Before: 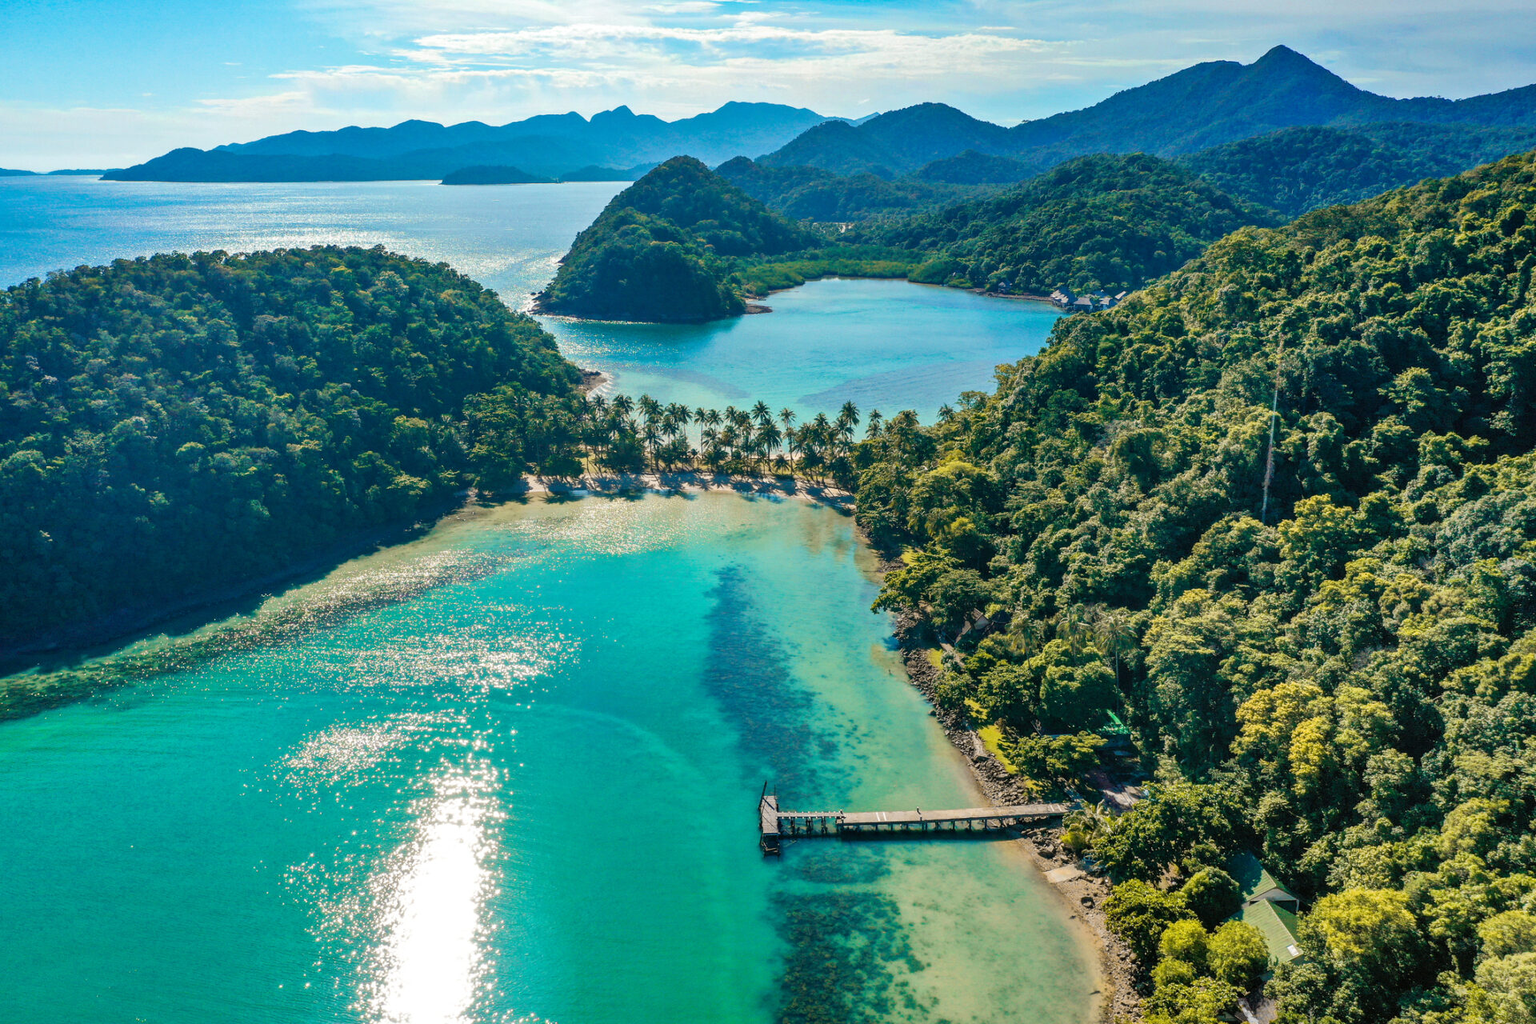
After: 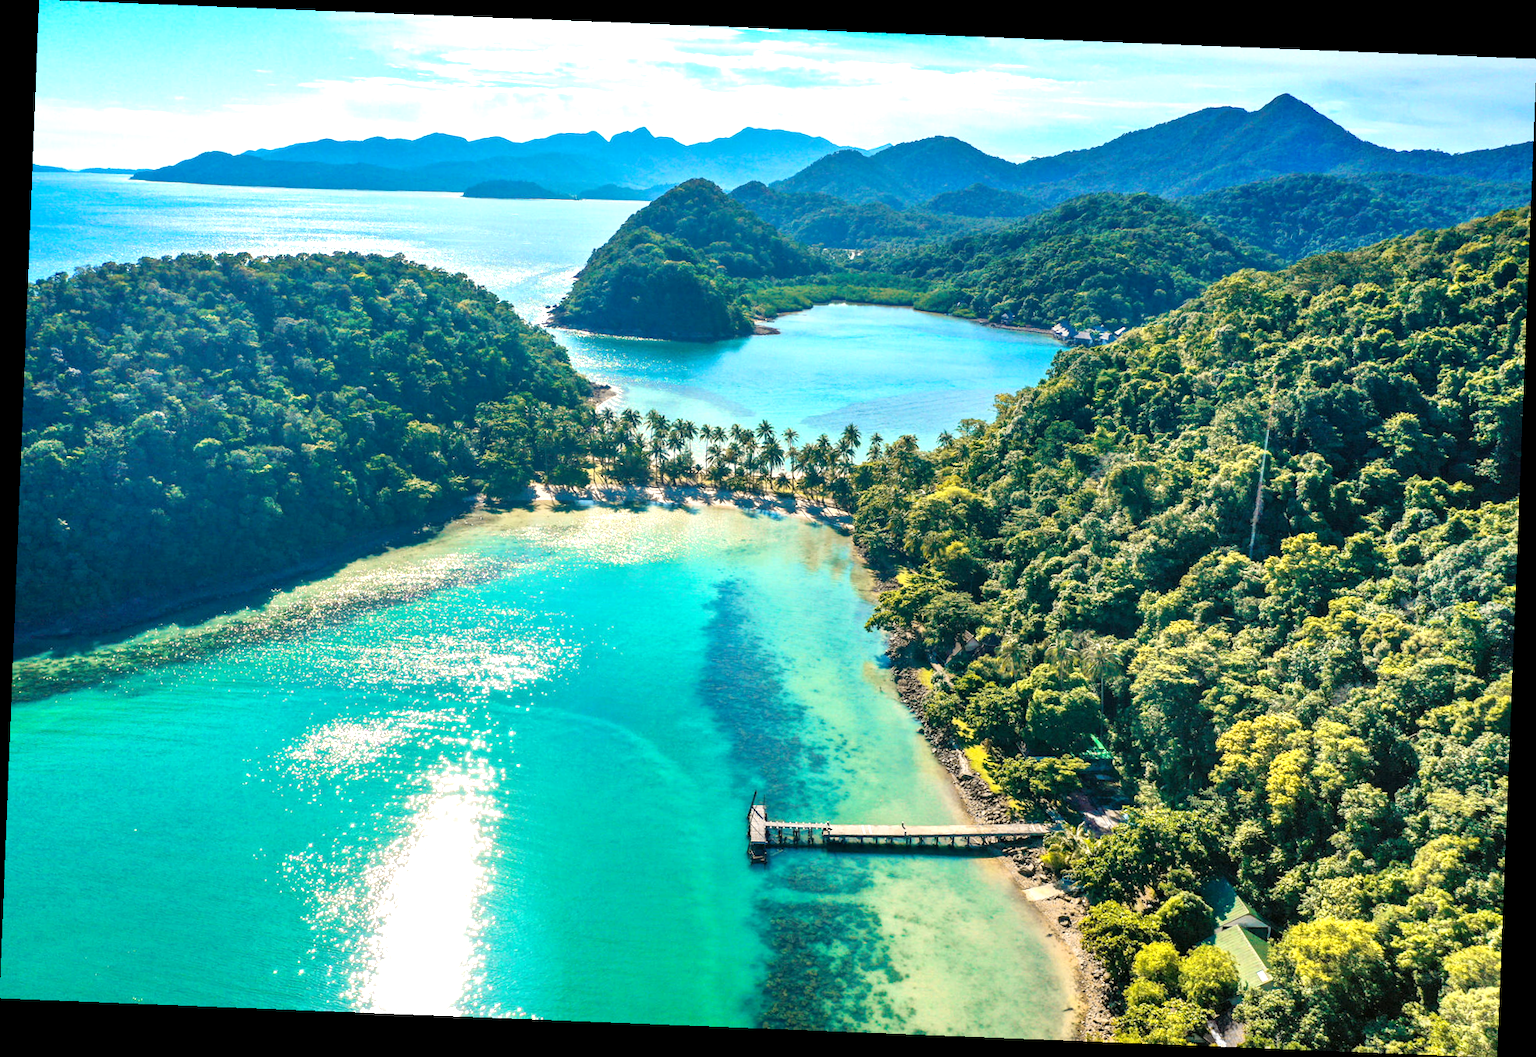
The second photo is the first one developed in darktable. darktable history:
exposure: black level correction 0.001, exposure 0.5 EV, compensate exposure bias true, compensate highlight preservation false
rotate and perspective: rotation 2.27°, automatic cropping off
